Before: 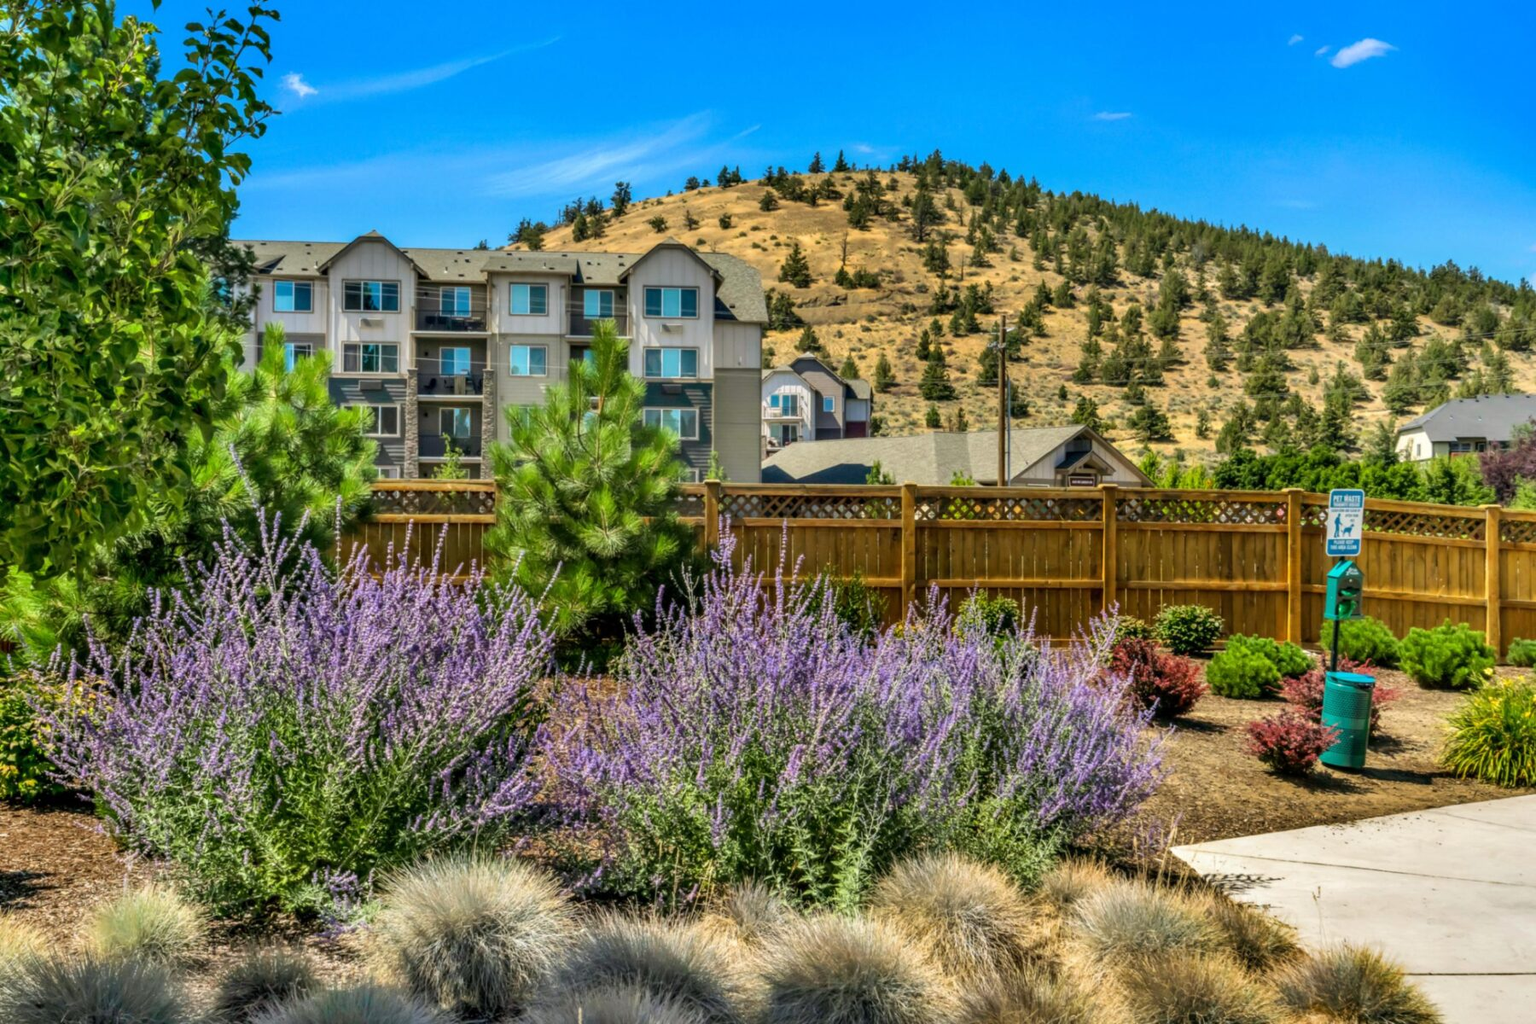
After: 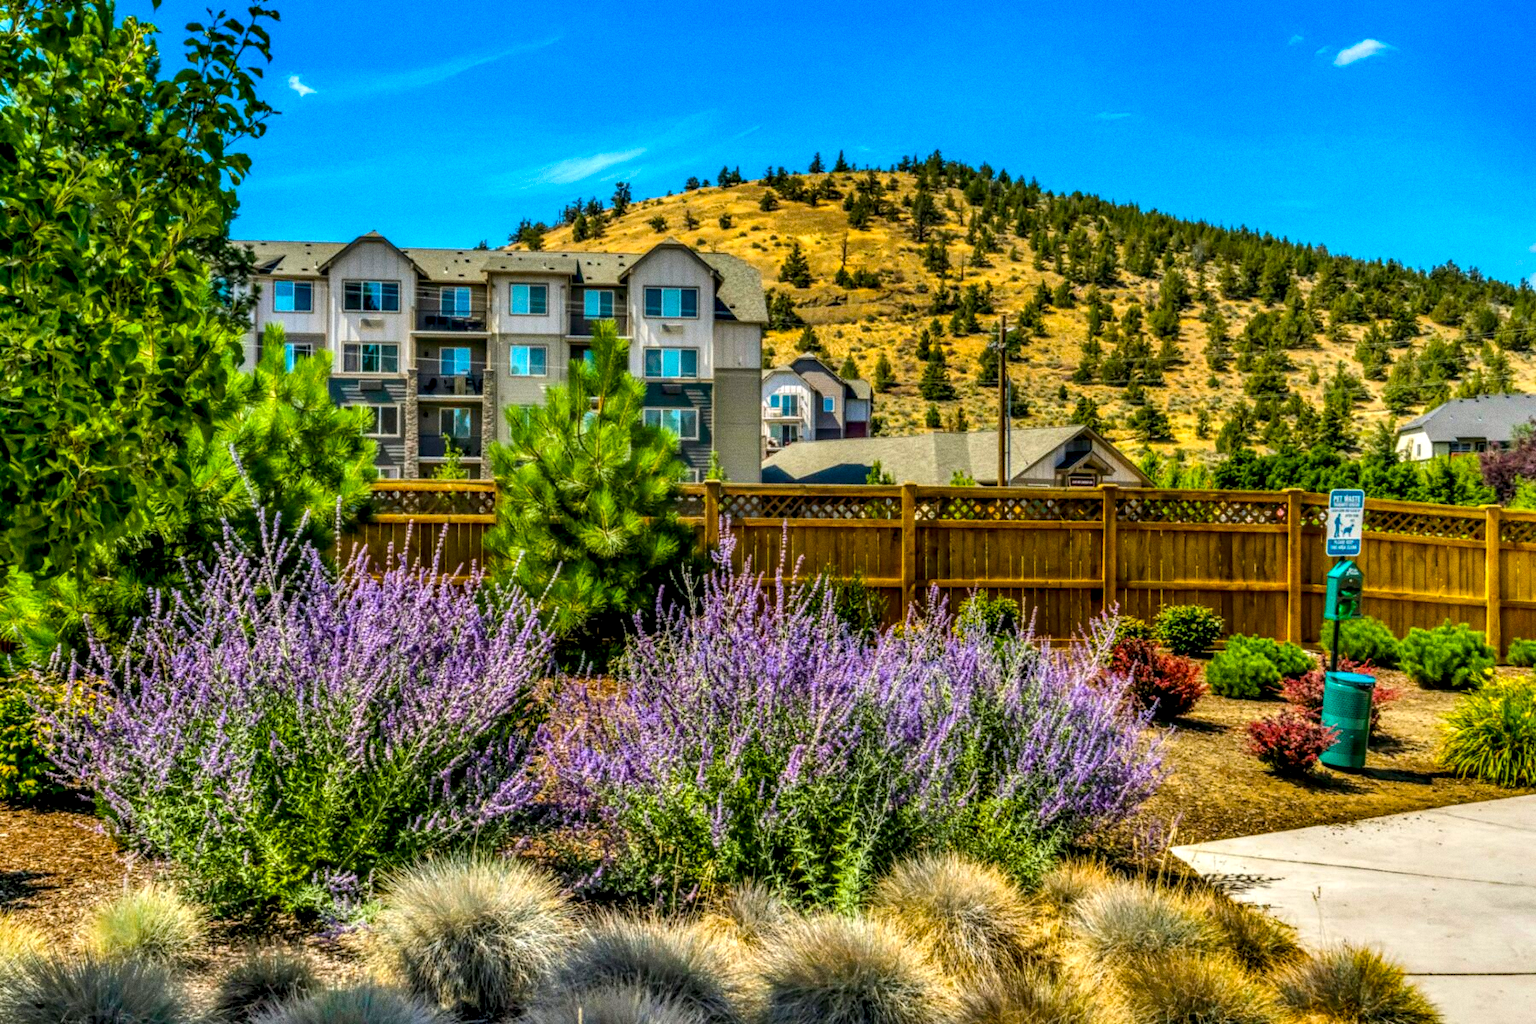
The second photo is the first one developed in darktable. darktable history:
local contrast: highlights 20%, detail 150%
color balance rgb: linear chroma grading › global chroma 15%, perceptual saturation grading › global saturation 30%
grain: strength 26%
